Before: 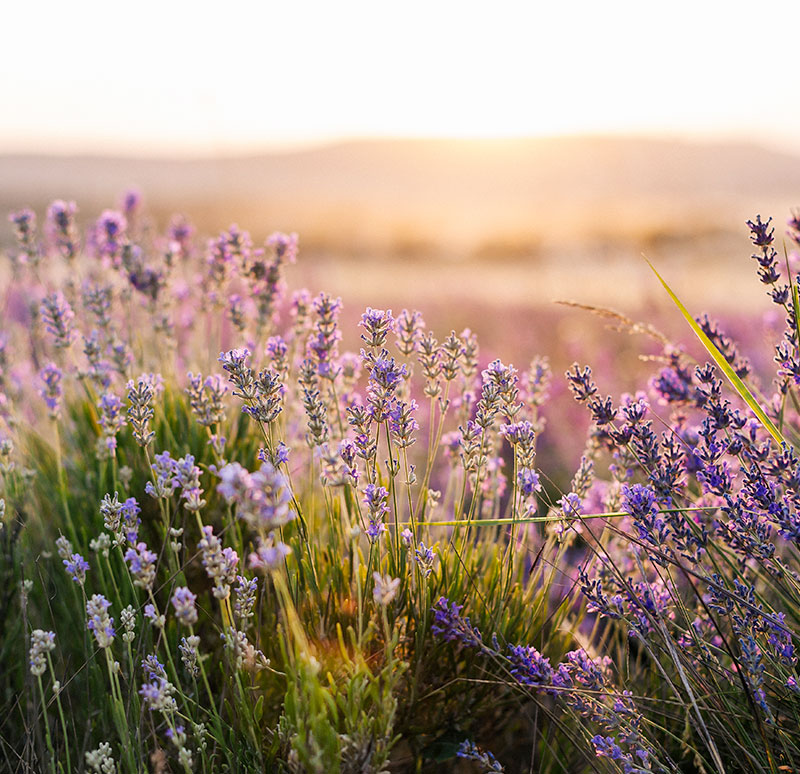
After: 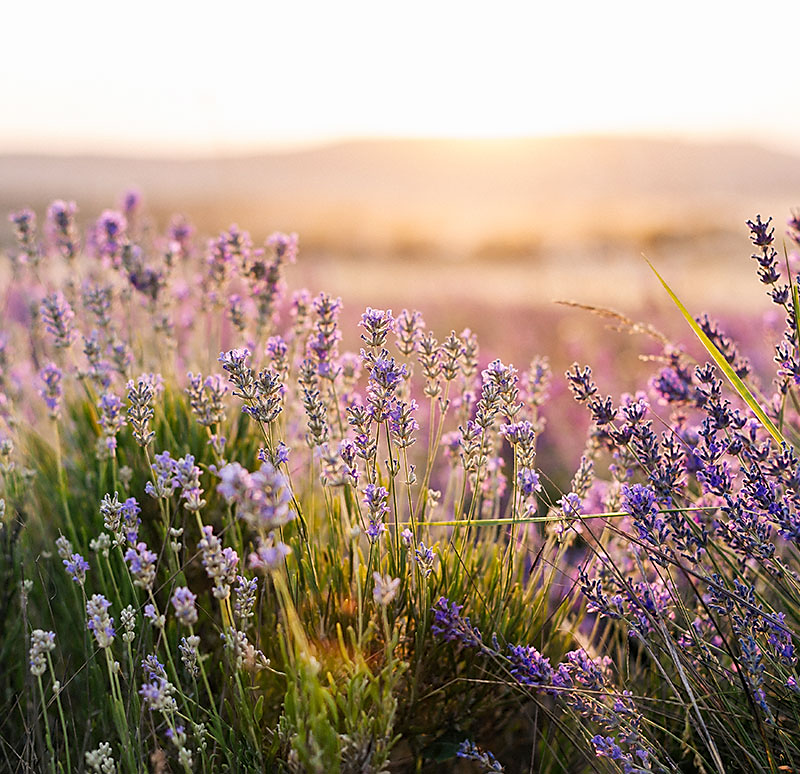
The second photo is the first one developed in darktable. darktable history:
sharpen: radius 1.858, amount 0.405, threshold 1.731
